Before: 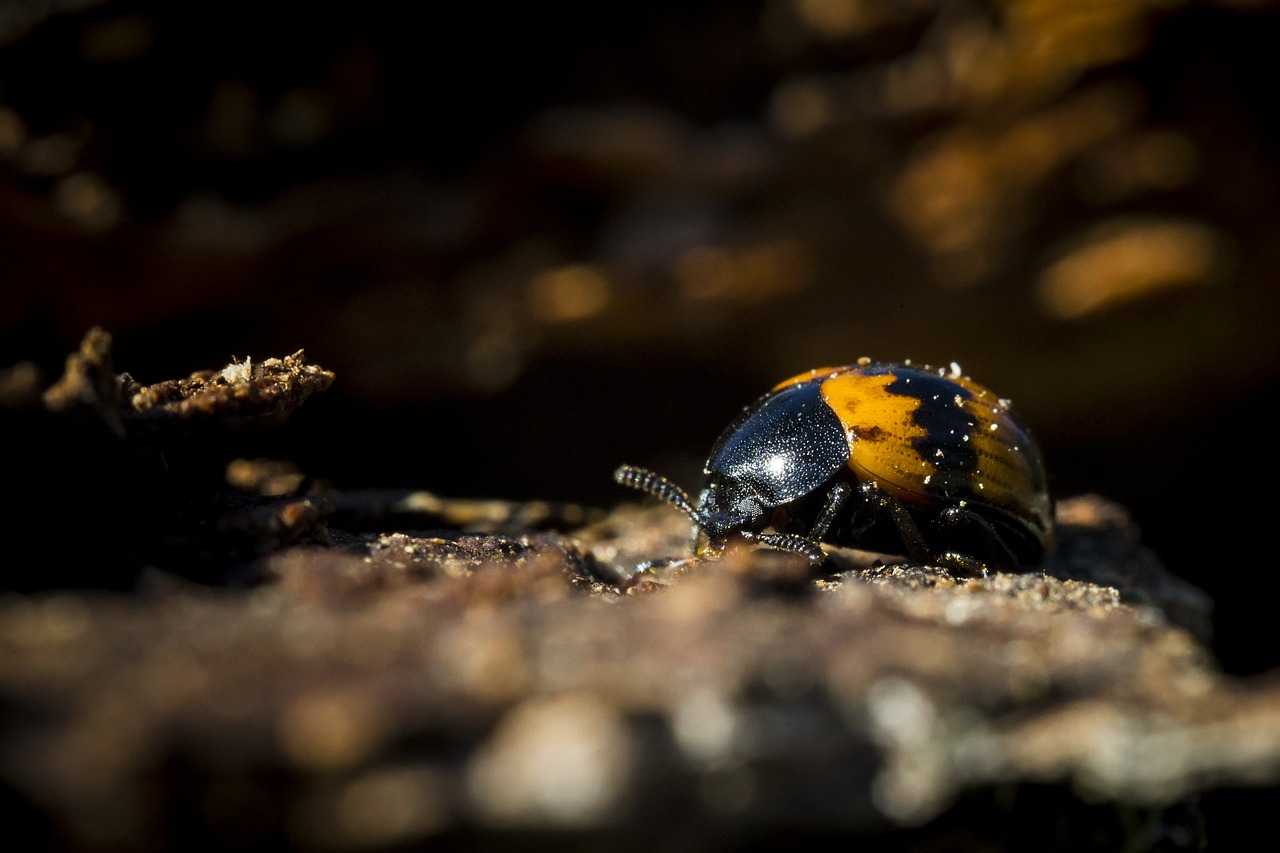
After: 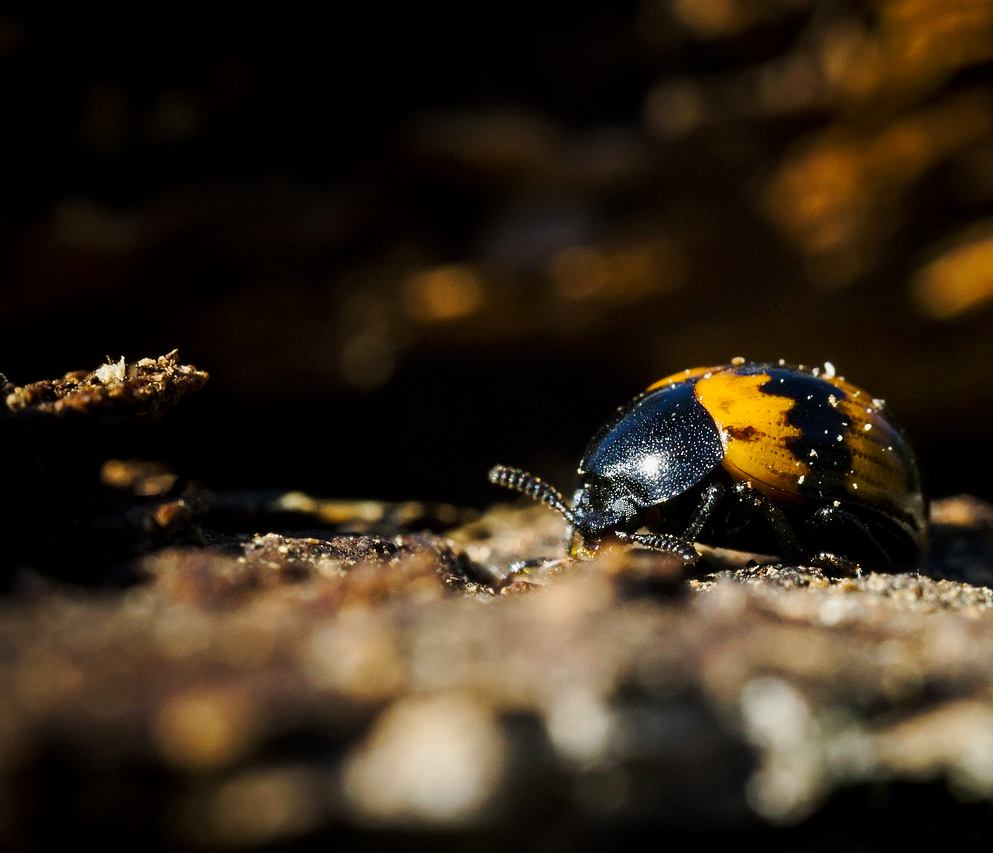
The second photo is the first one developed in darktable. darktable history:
crop: left 9.888%, right 12.5%
tone curve: curves: ch0 [(0, 0) (0.035, 0.017) (0.131, 0.108) (0.279, 0.279) (0.476, 0.554) (0.617, 0.693) (0.704, 0.77) (0.801, 0.854) (0.895, 0.927) (1, 0.976)]; ch1 [(0, 0) (0.318, 0.278) (0.444, 0.427) (0.493, 0.488) (0.508, 0.502) (0.534, 0.526) (0.562, 0.555) (0.645, 0.648) (0.746, 0.764) (1, 1)]; ch2 [(0, 0) (0.316, 0.292) (0.381, 0.37) (0.423, 0.448) (0.476, 0.482) (0.502, 0.495) (0.522, 0.518) (0.533, 0.532) (0.593, 0.622) (0.634, 0.663) (0.7, 0.7) (0.861, 0.808) (1, 0.951)], preserve colors none
